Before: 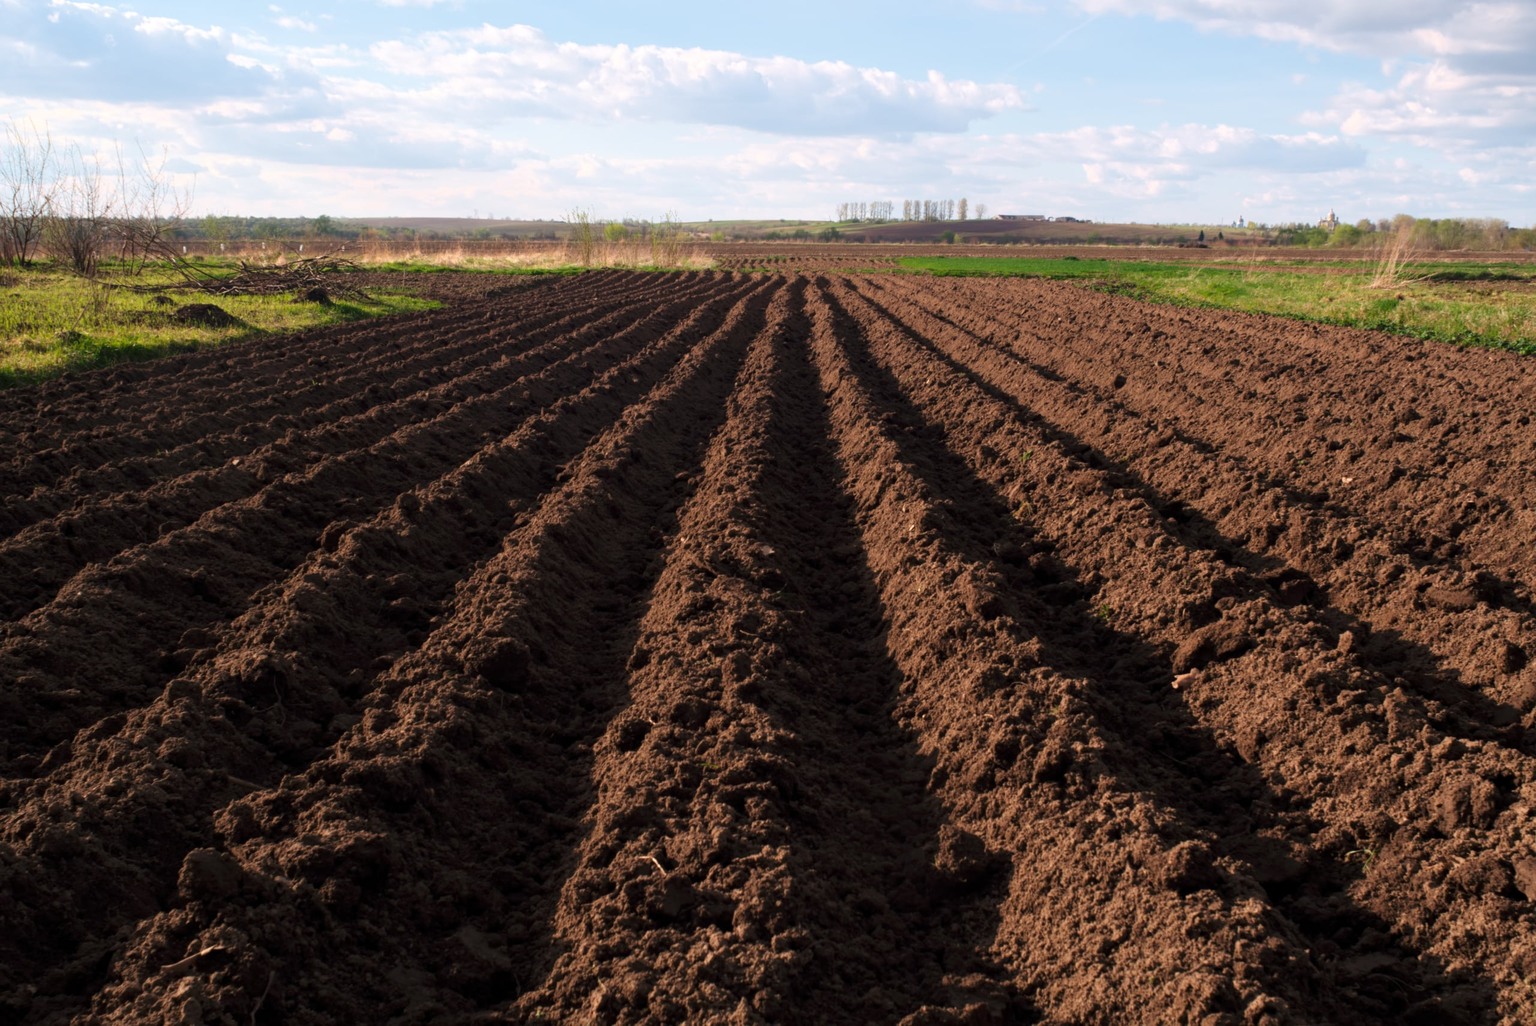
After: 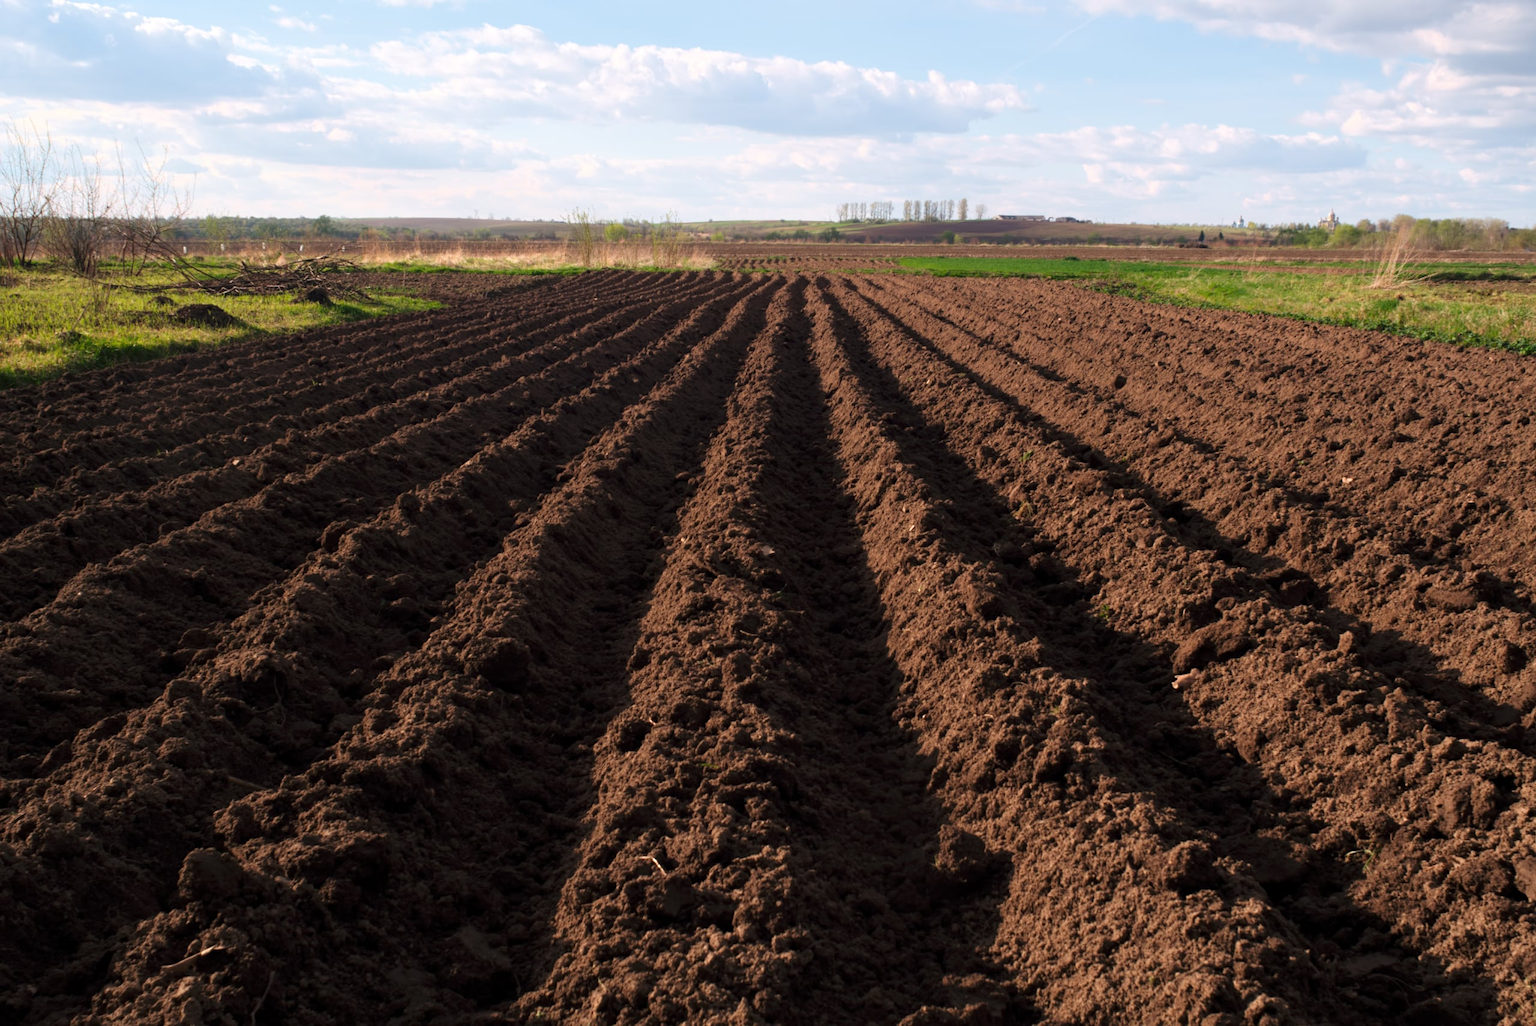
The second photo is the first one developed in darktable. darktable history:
sharpen: radius 5.331, amount 0.314, threshold 26.248
